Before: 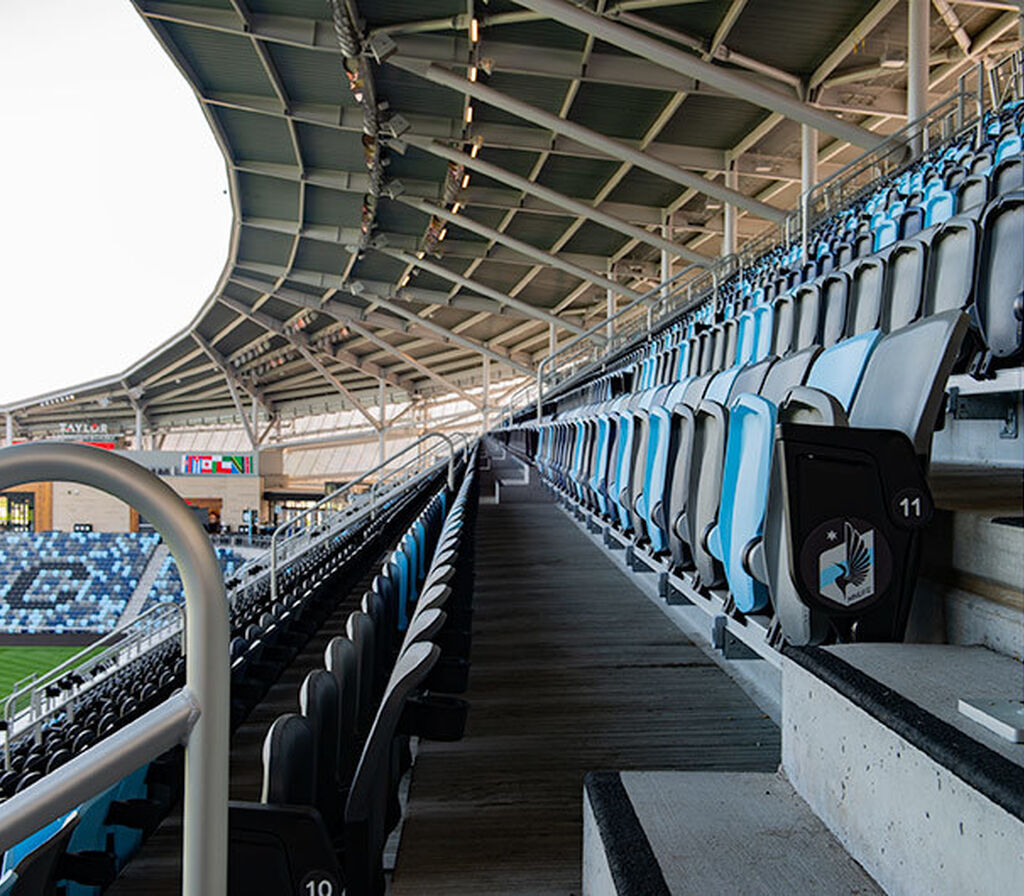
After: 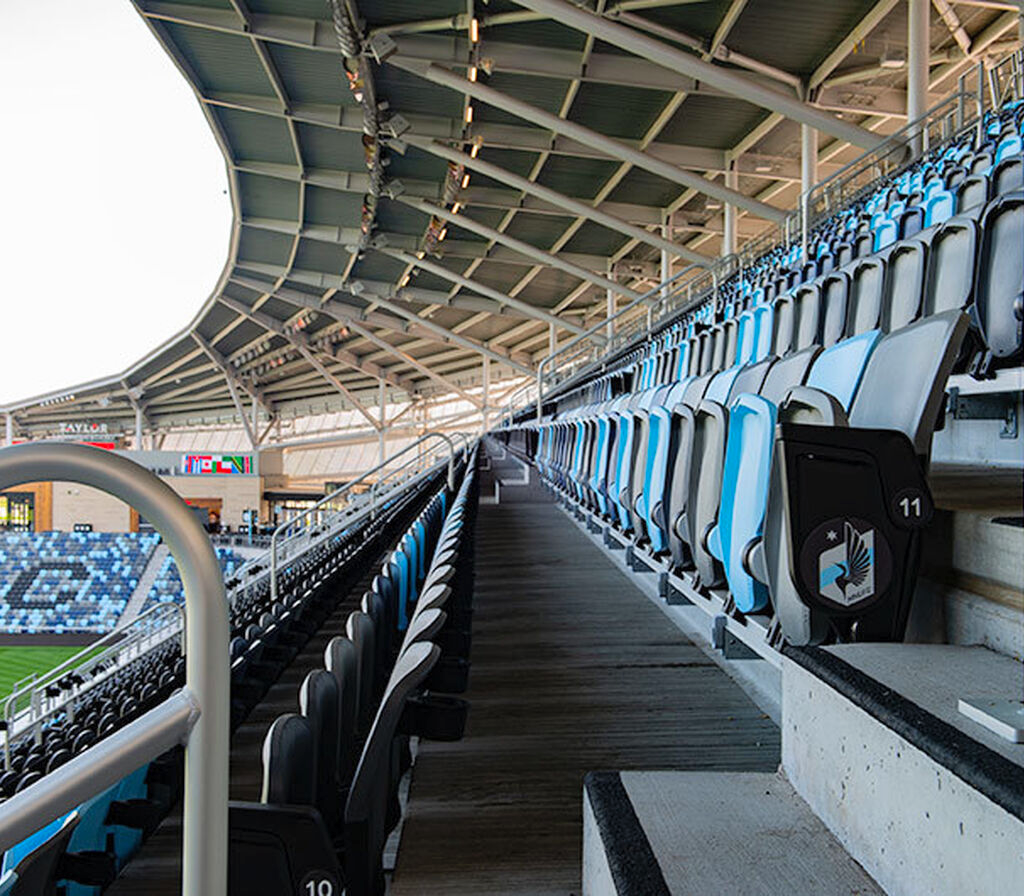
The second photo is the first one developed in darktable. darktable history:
contrast brightness saturation: contrast 0.033, brightness 0.07, saturation 0.123
